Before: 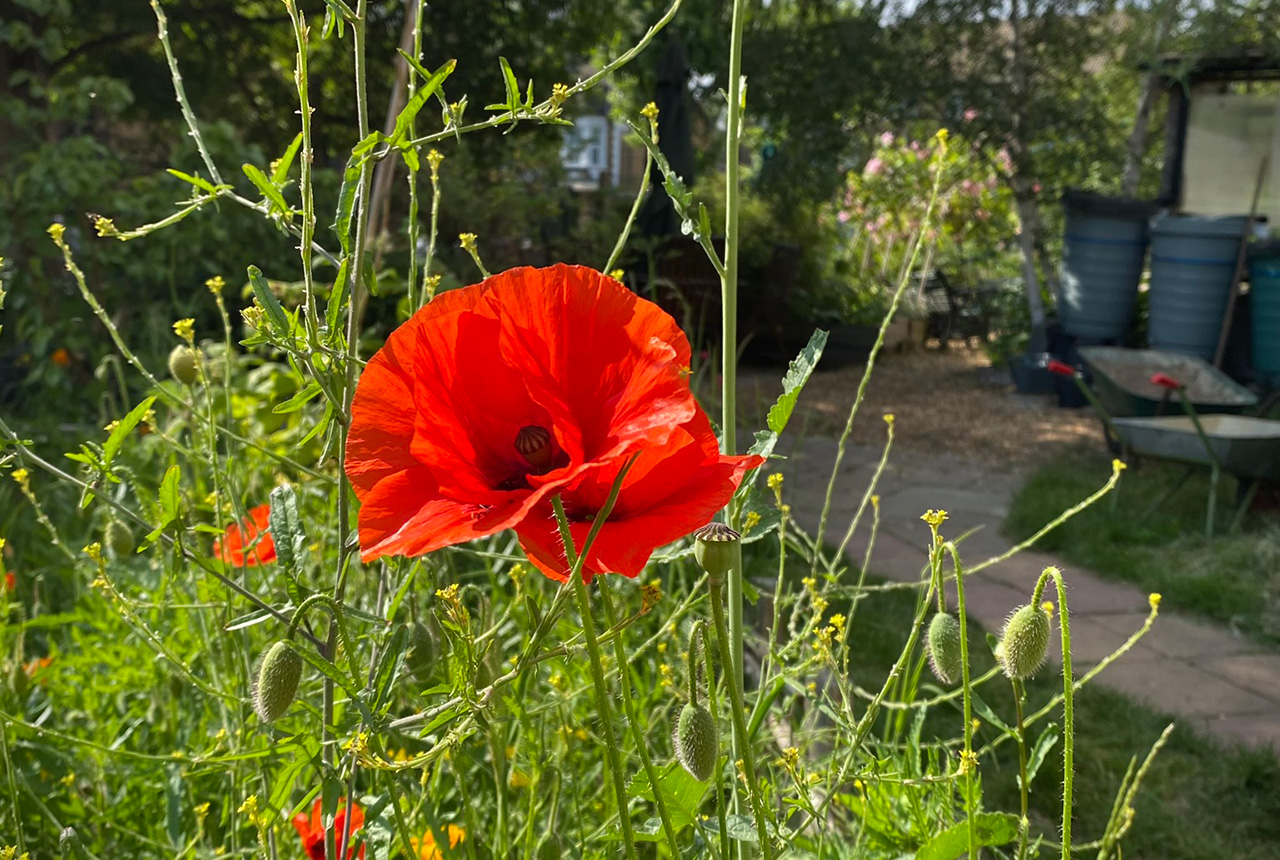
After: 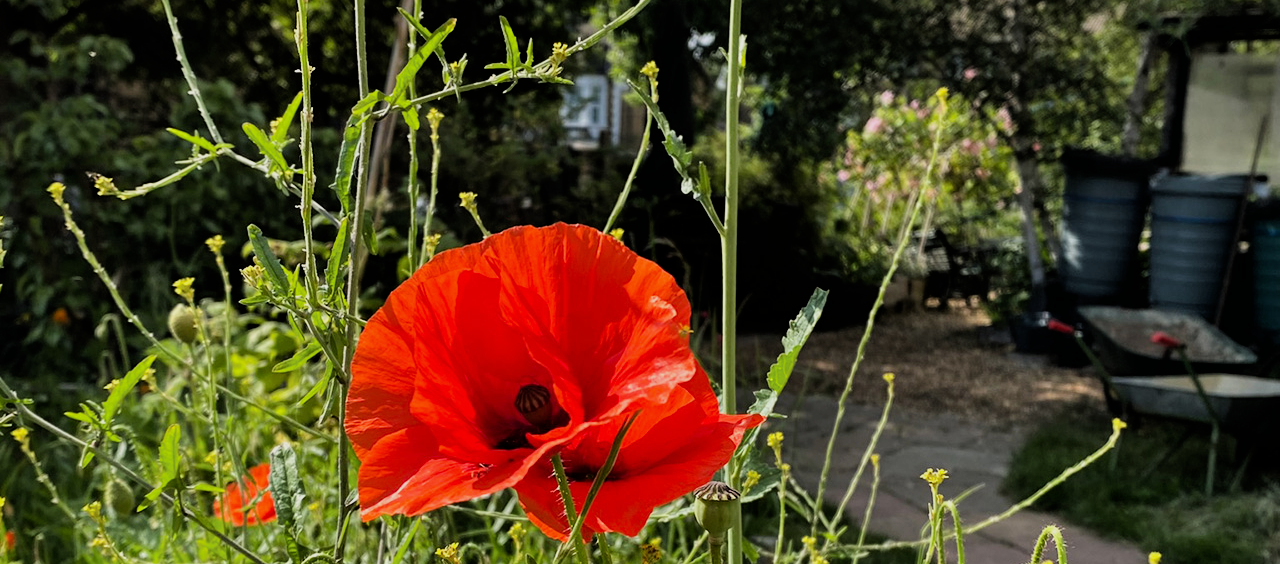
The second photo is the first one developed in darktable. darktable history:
crop and rotate: top 4.848%, bottom 29.503%
filmic rgb: black relative exposure -5 EV, hardness 2.88, contrast 1.3
